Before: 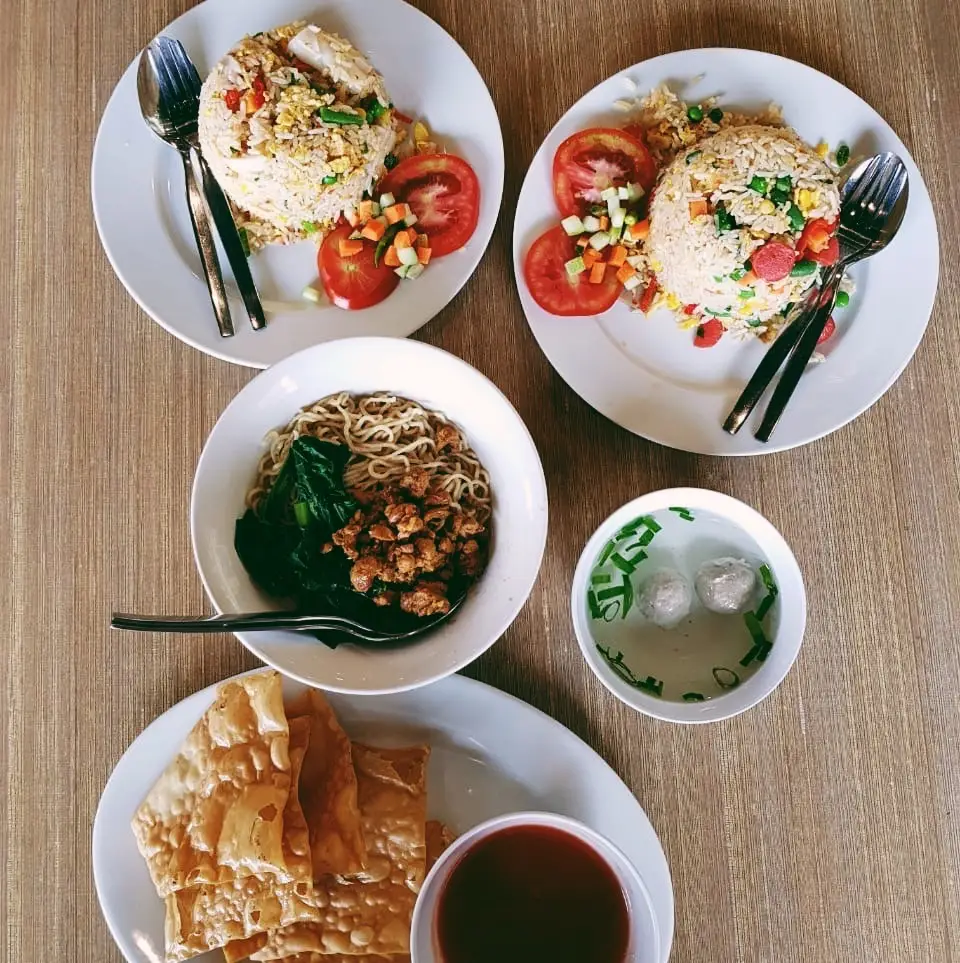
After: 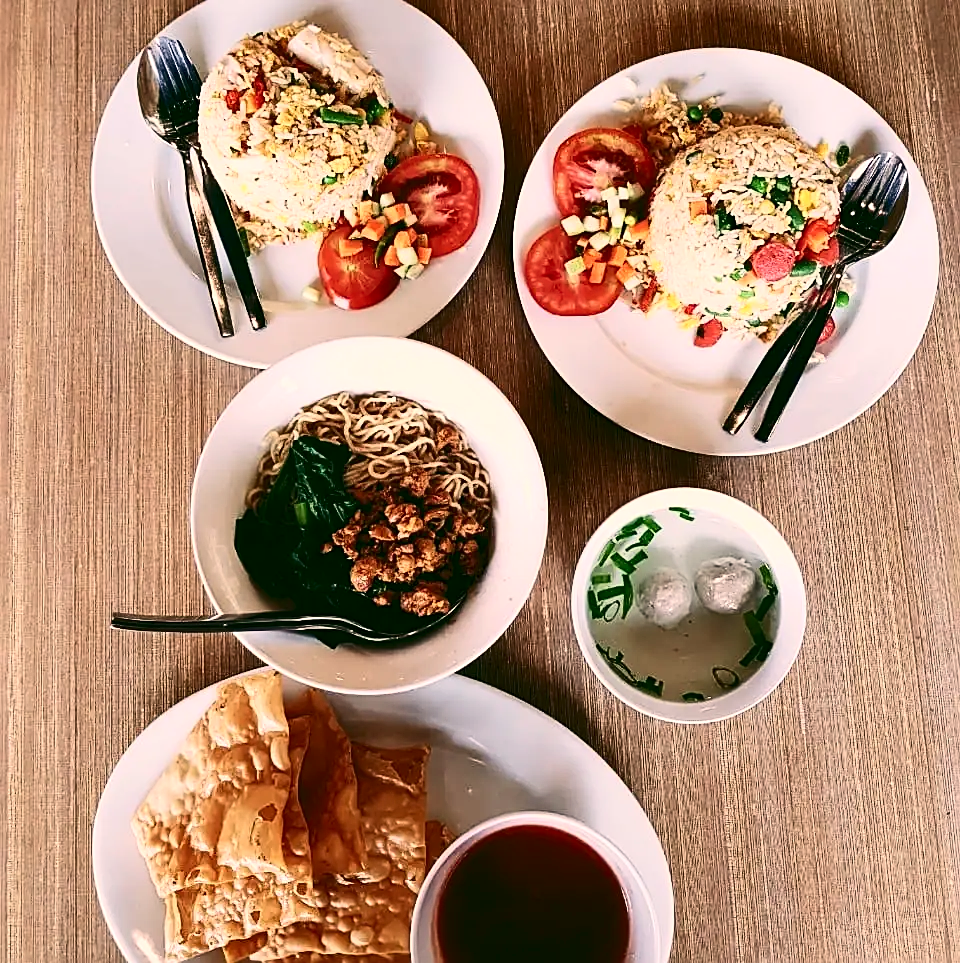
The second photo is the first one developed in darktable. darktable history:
white balance: red 1.127, blue 0.943
contrast brightness saturation: contrast 0.28
sharpen: on, module defaults
